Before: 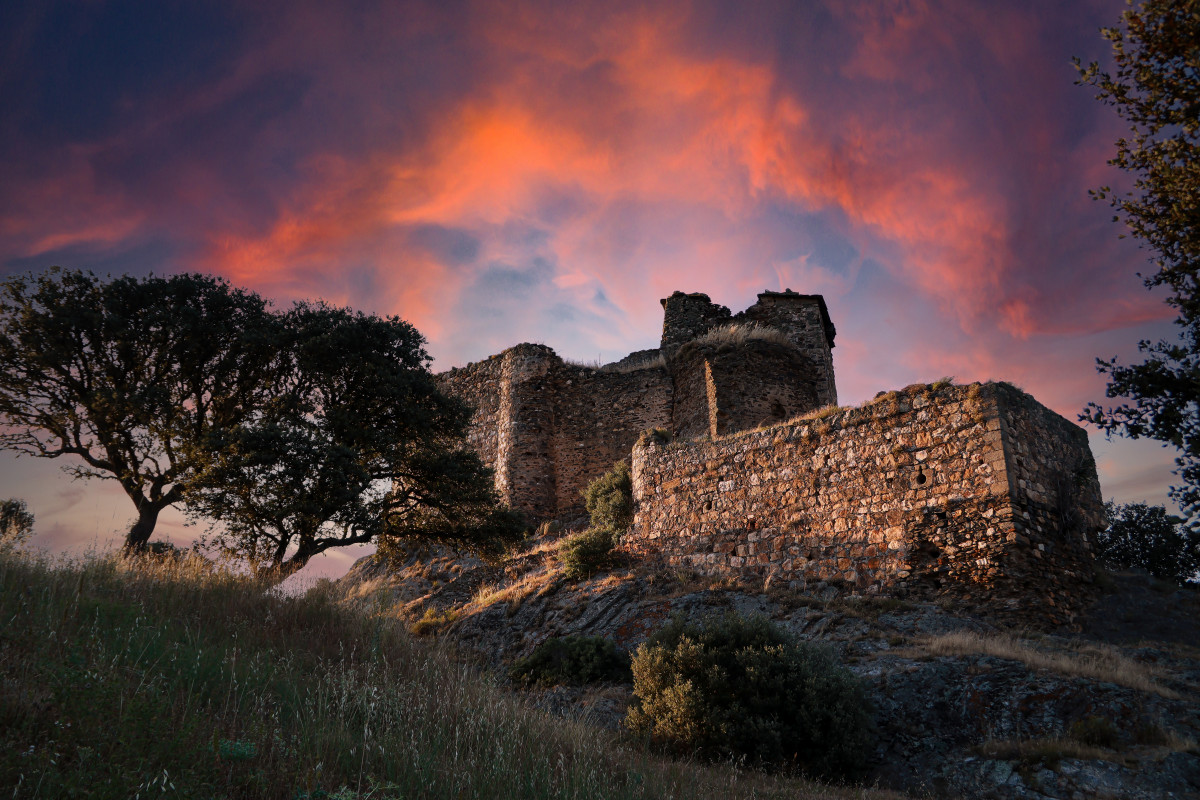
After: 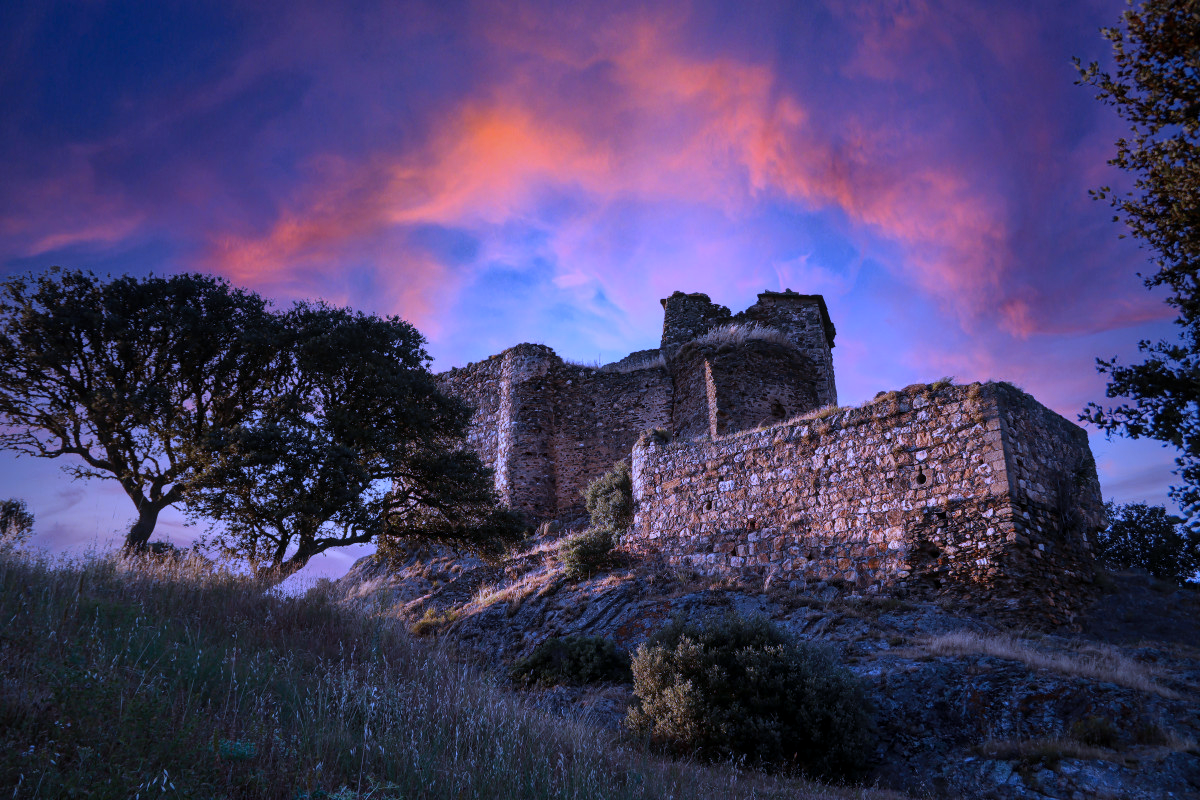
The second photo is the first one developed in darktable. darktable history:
local contrast: detail 110%
white balance: red 0.98, blue 1.61
color correction: highlights a* -10.04, highlights b* -10.37
